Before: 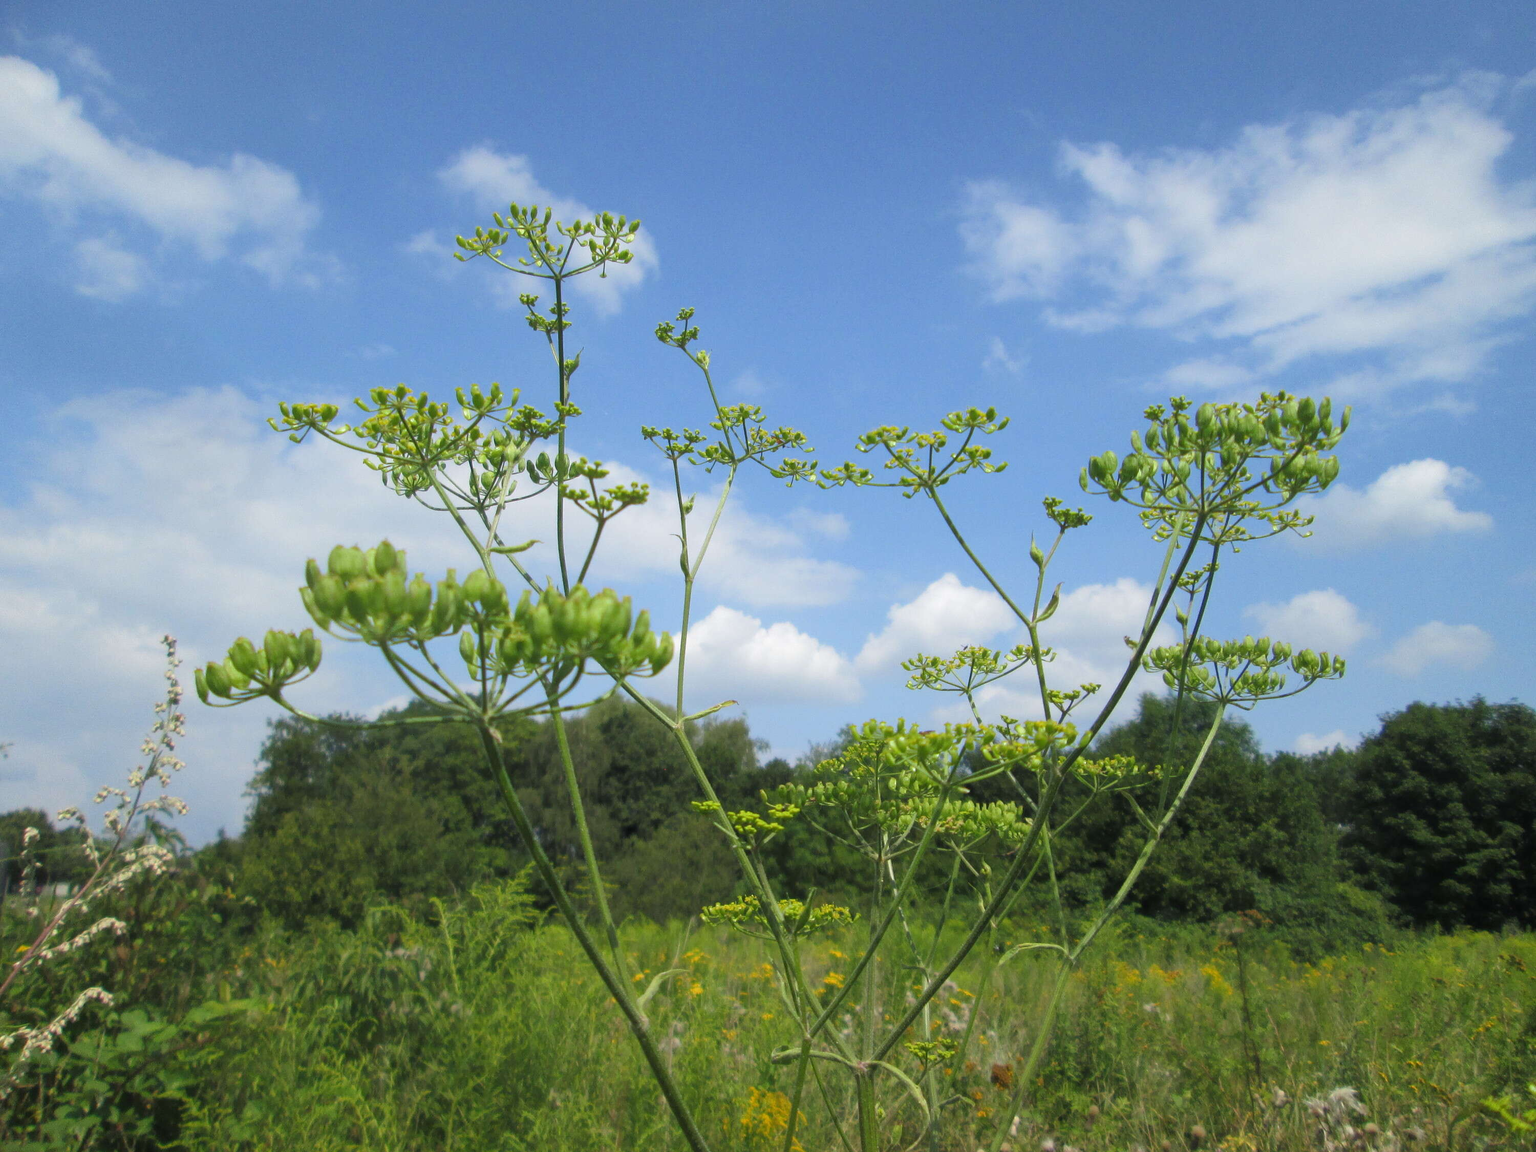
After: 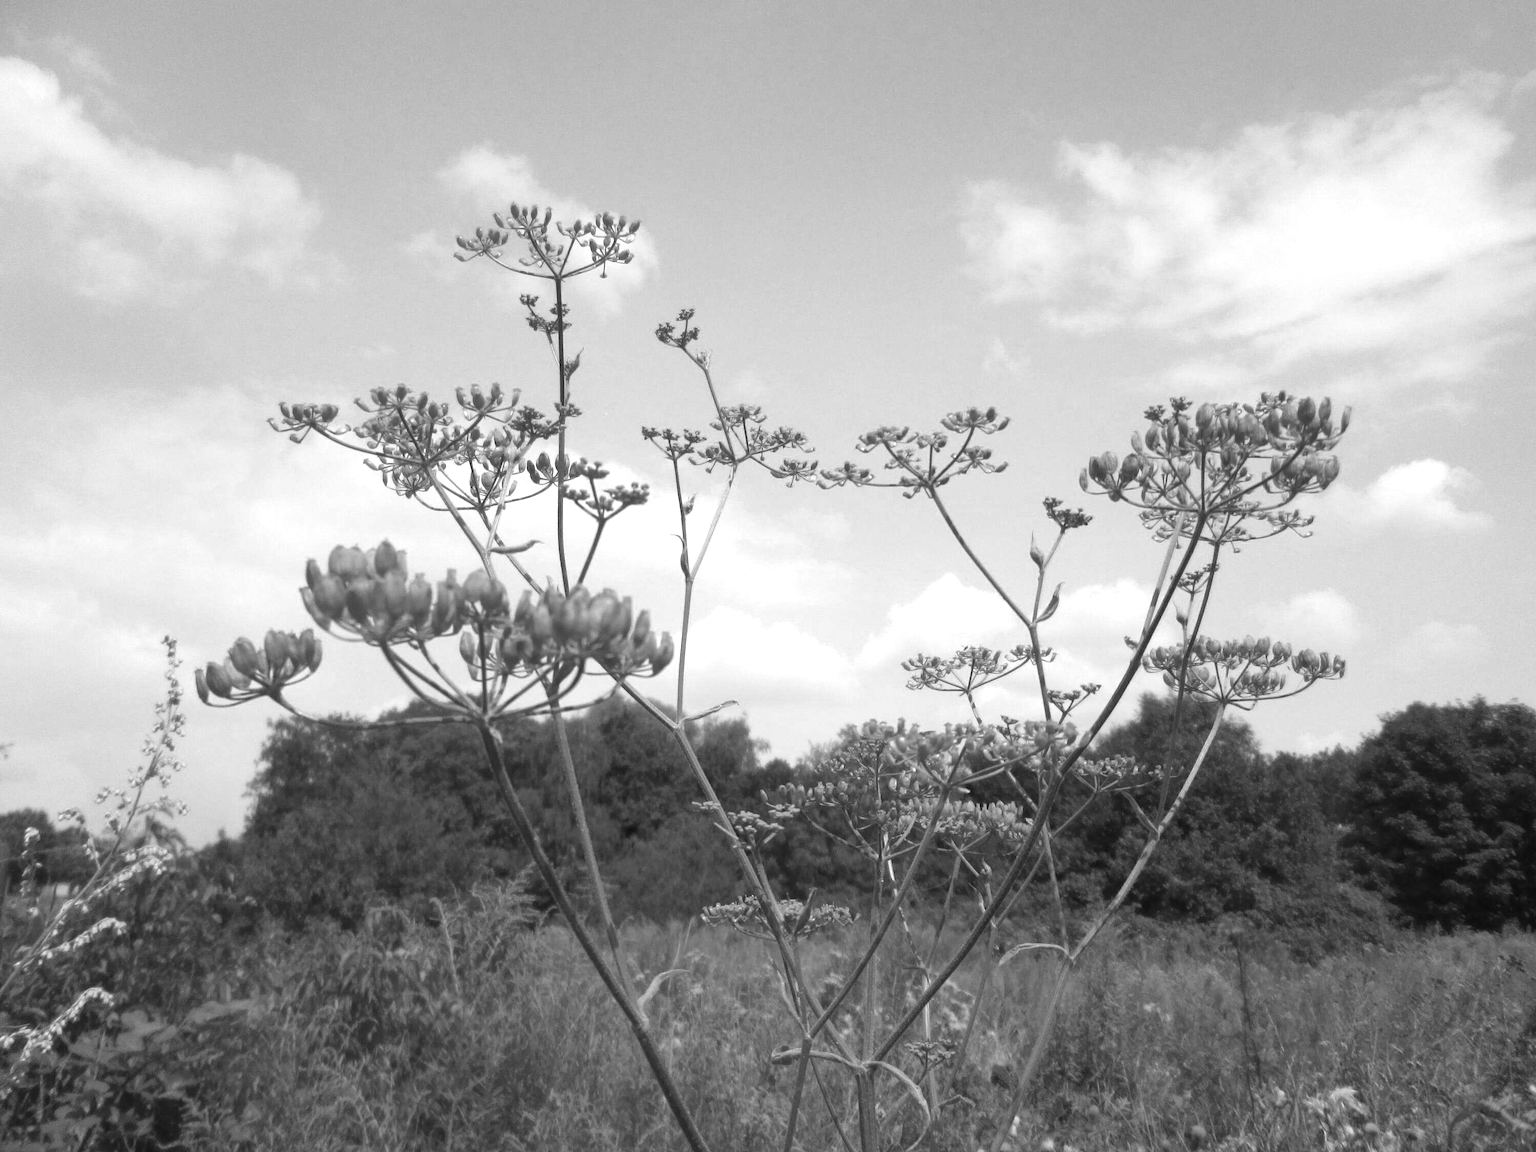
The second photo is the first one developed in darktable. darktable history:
color calibration: output gray [0.246, 0.254, 0.501, 0], illuminant Planckian (black body), x 0.376, y 0.374, temperature 4105.07 K
contrast brightness saturation: saturation -0.057
exposure: exposure 0.516 EV, compensate highlight preservation false
